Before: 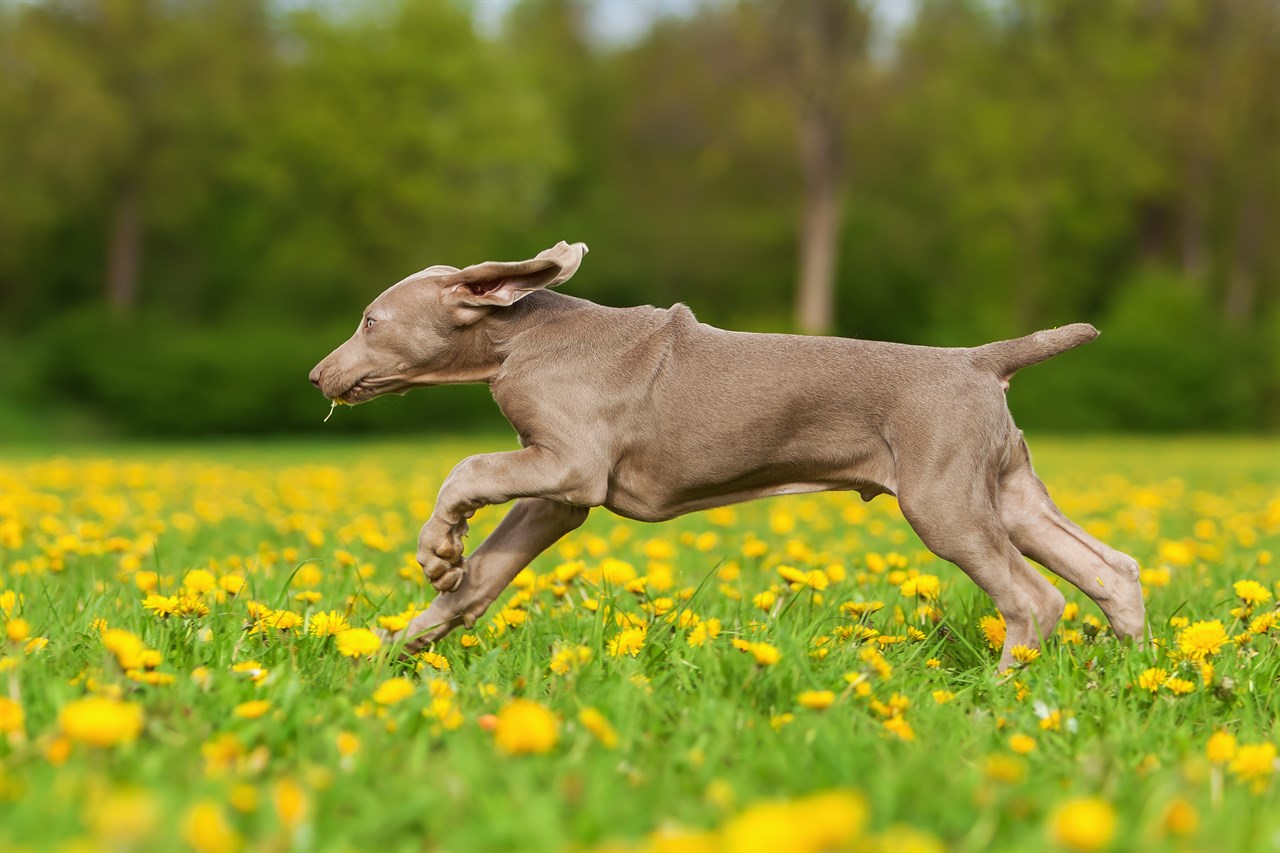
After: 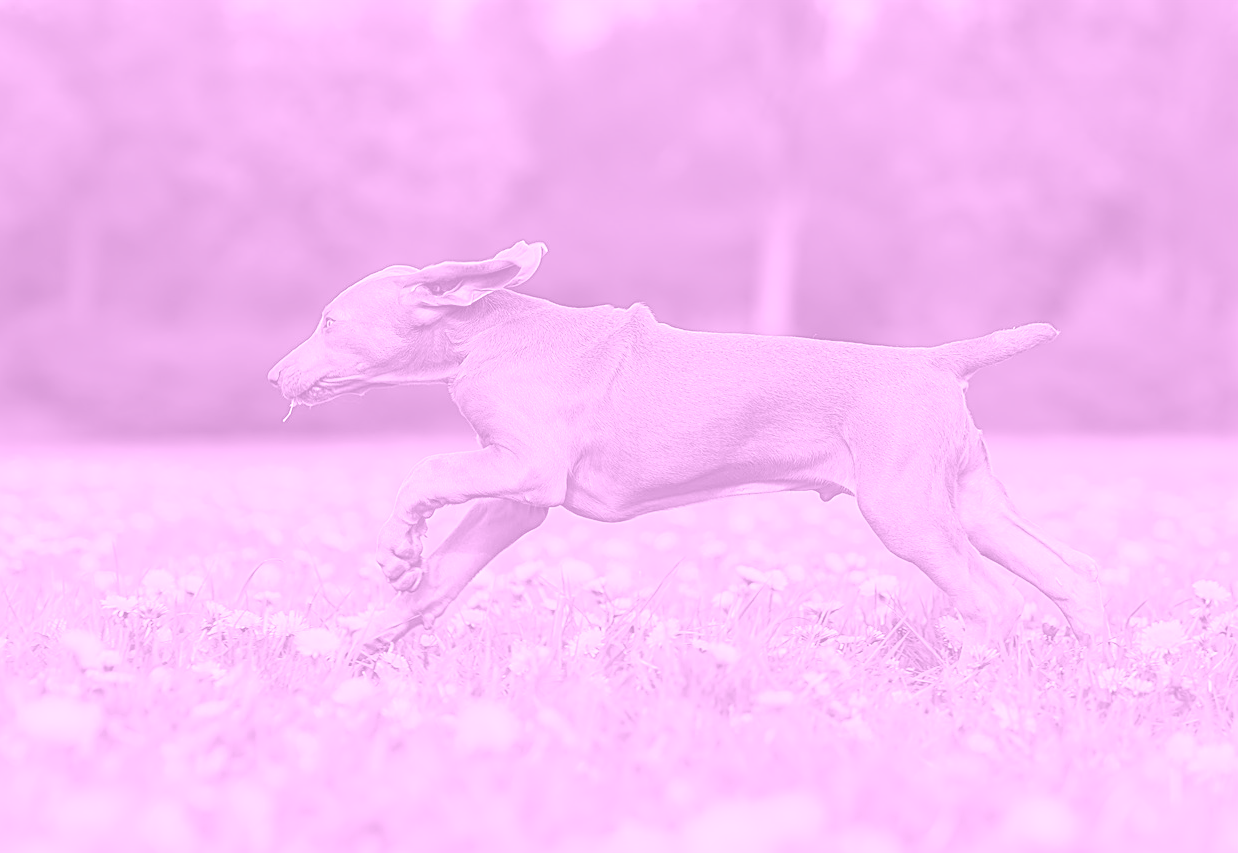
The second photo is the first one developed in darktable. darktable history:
sharpen: amount 1
base curve: curves: ch0 [(0, 0) (0.283, 0.295) (1, 1)], preserve colors none
contrast brightness saturation: saturation -0.17
crop and rotate: left 3.238%
colorize: hue 331.2°, saturation 75%, source mix 30.28%, lightness 70.52%, version 1
local contrast: highlights 100%, shadows 100%, detail 120%, midtone range 0.2
